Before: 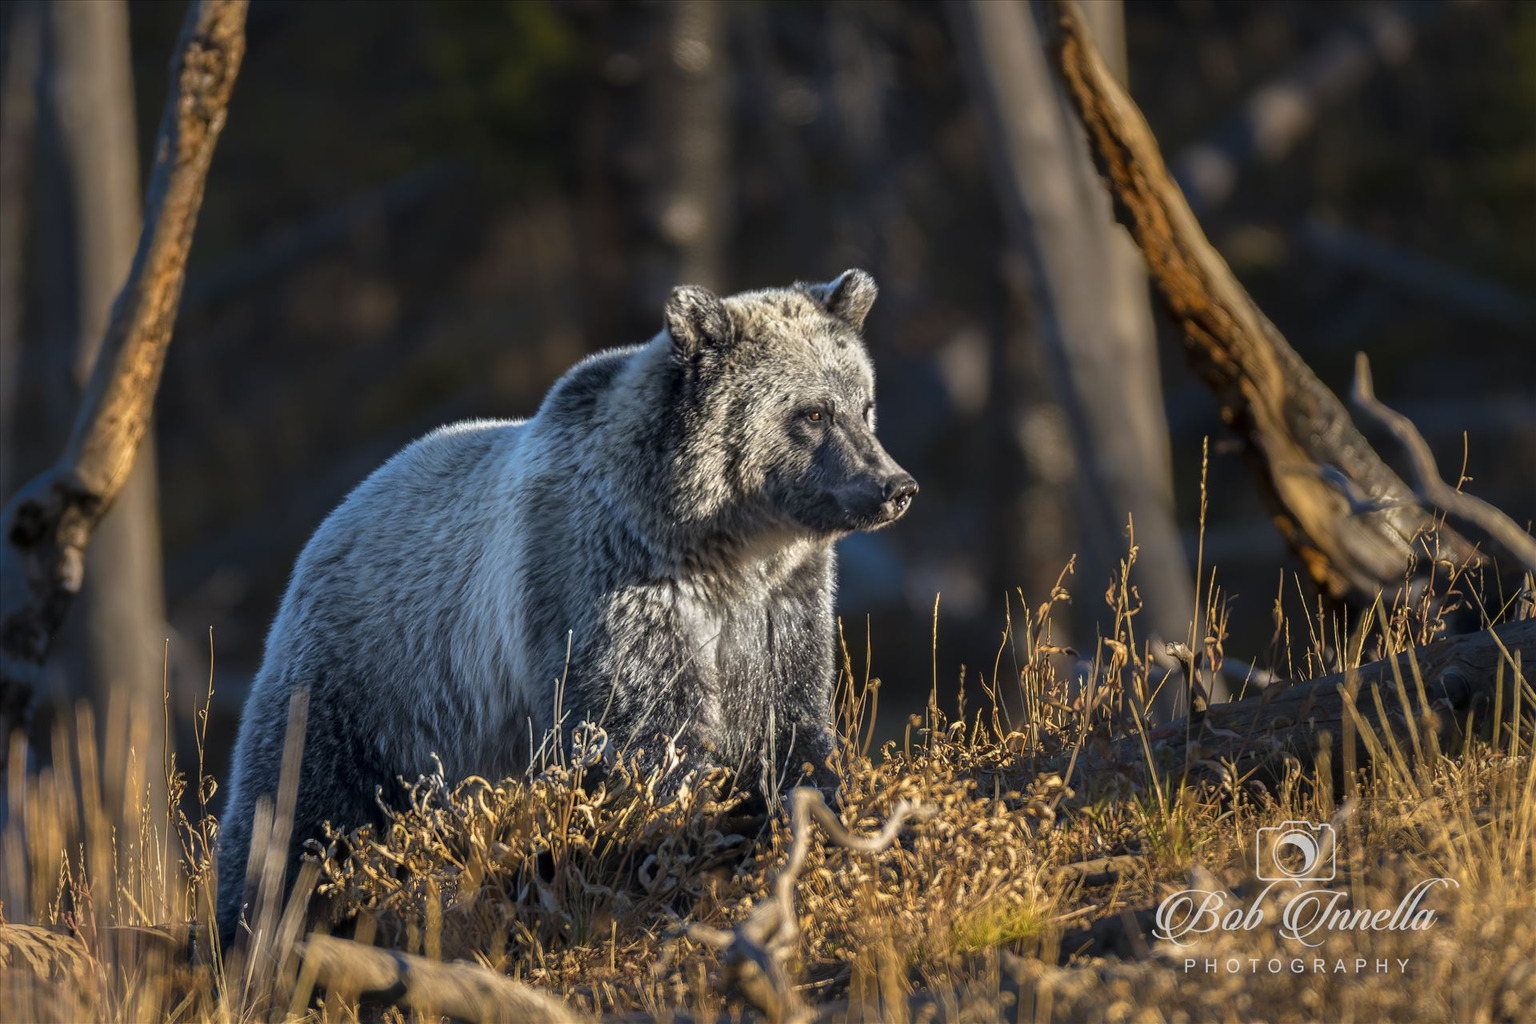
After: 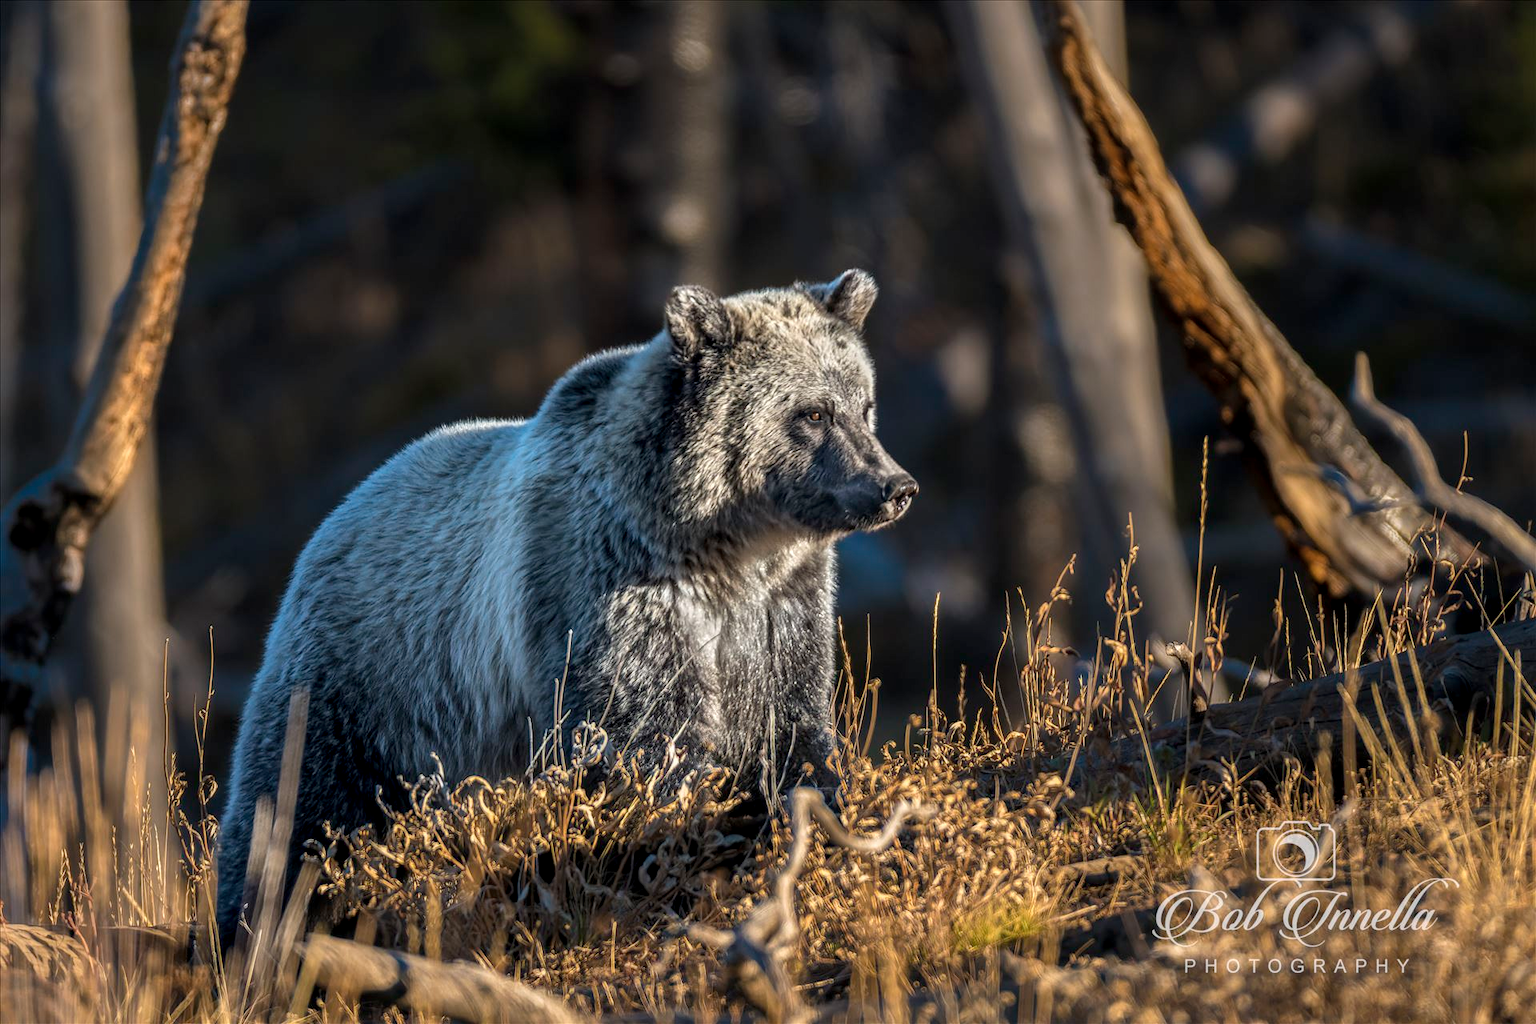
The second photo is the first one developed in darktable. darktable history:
color zones: curves: ch1 [(0, 0.469) (0.01, 0.469) (0.12, 0.446) (0.248, 0.469) (0.5, 0.5) (0.748, 0.5) (0.99, 0.469) (1, 0.469)]
local contrast: on, module defaults
